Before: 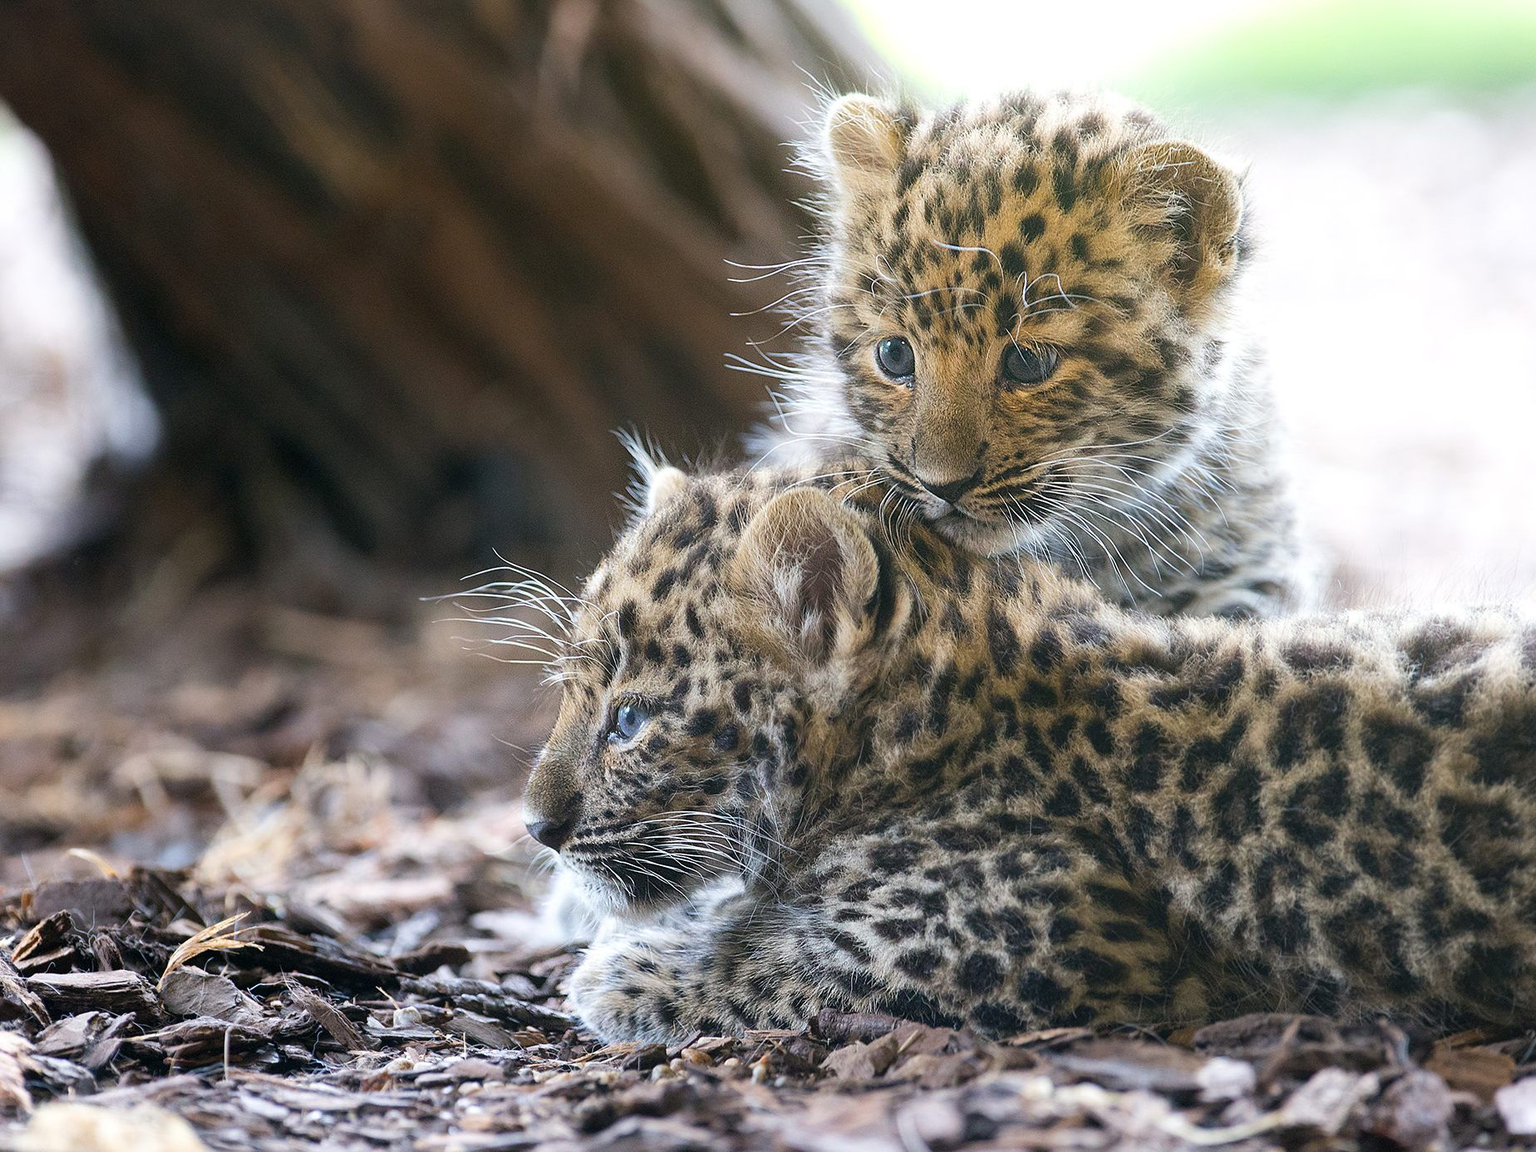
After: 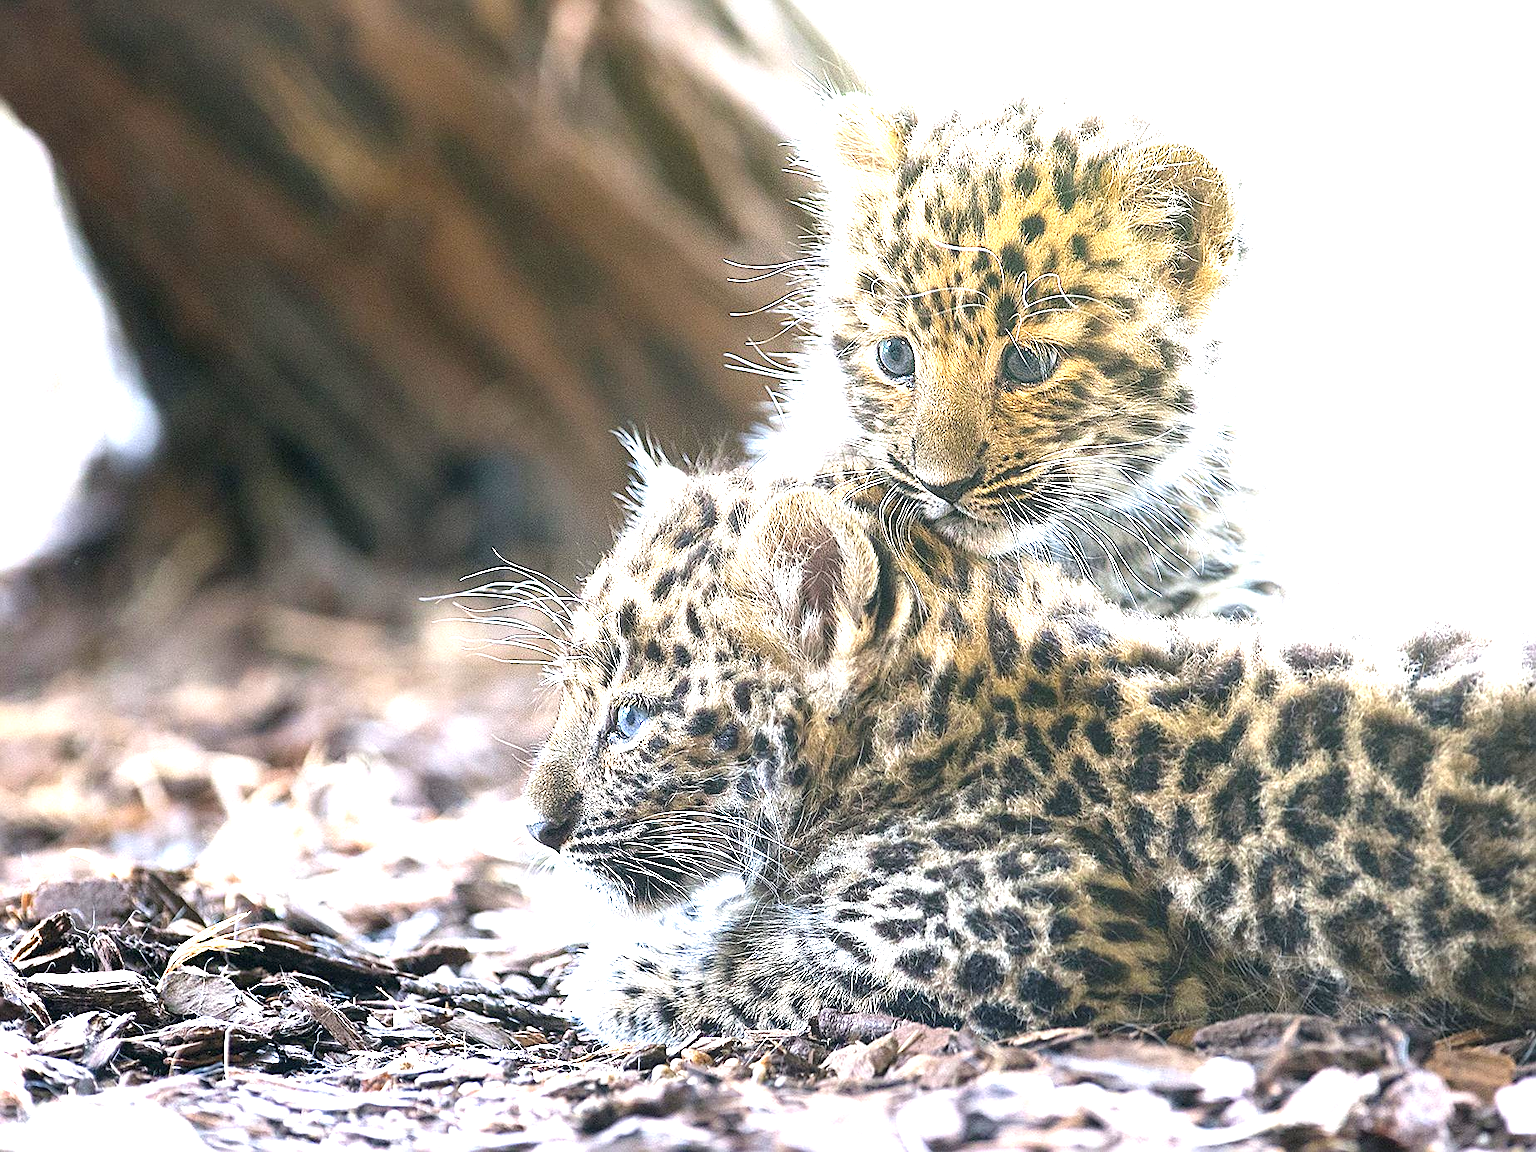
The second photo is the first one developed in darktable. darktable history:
sharpen: on, module defaults
exposure: black level correction 0, exposure 1.577 EV, compensate highlight preservation false
